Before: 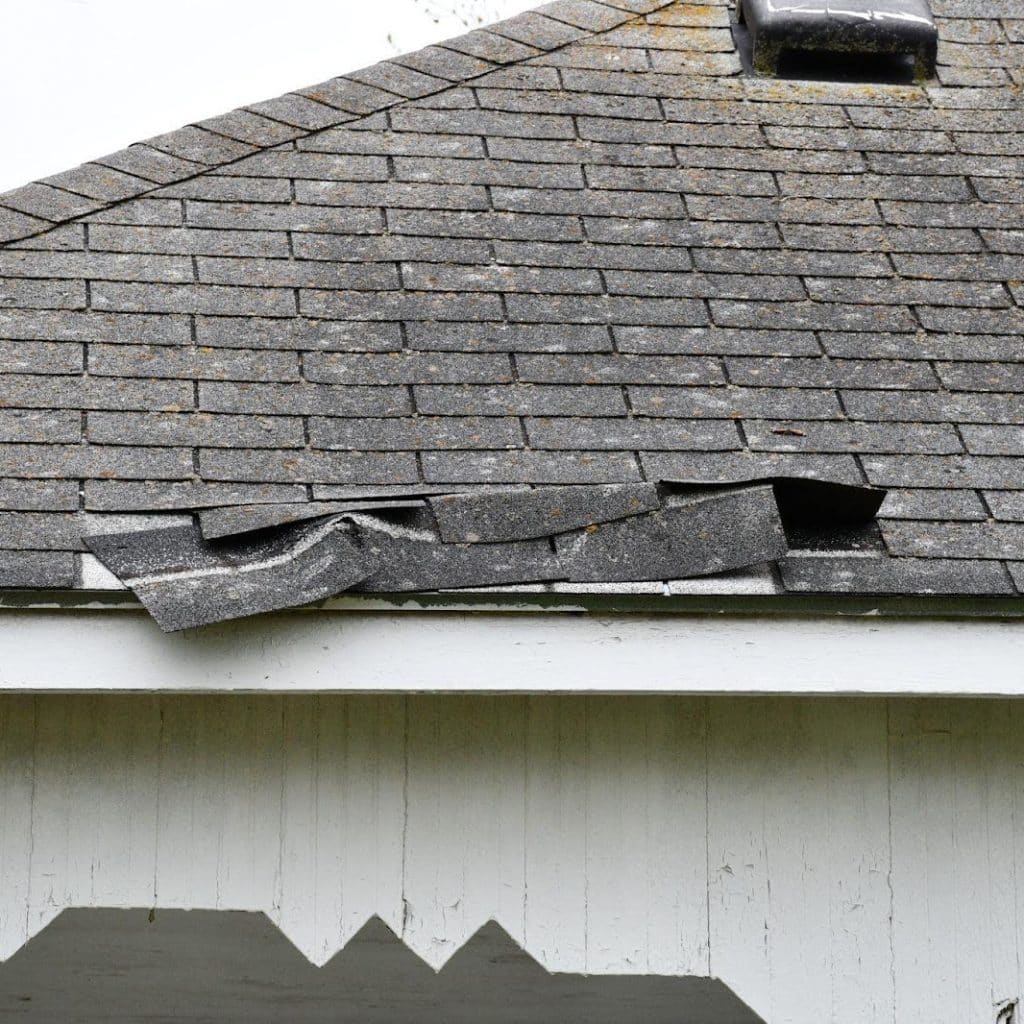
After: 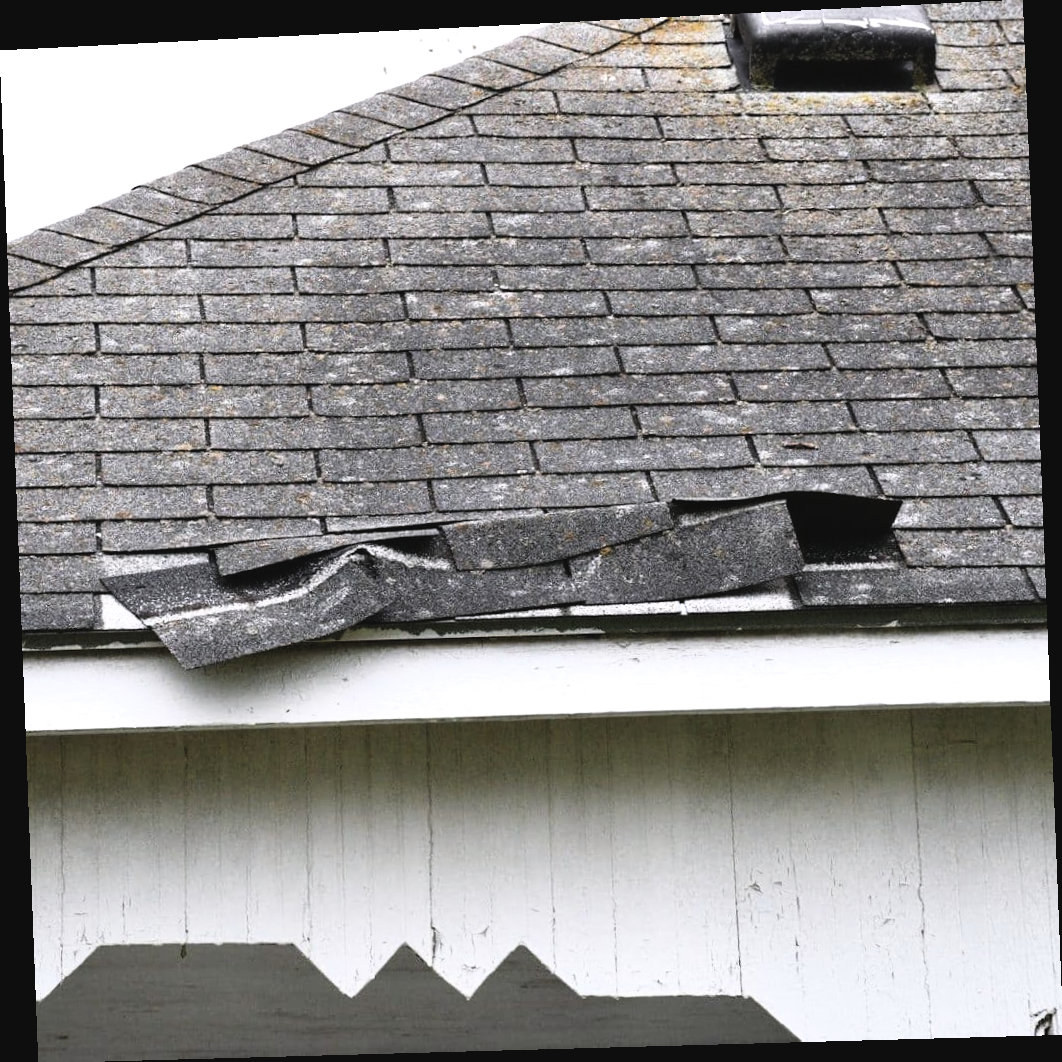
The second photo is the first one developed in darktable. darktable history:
exposure: black level correction -0.015, compensate highlight preservation false
rotate and perspective: rotation -2.22°, lens shift (horizontal) -0.022, automatic cropping off
filmic rgb: white relative exposure 2.2 EV, hardness 6.97
white balance: red 1.009, blue 1.027
